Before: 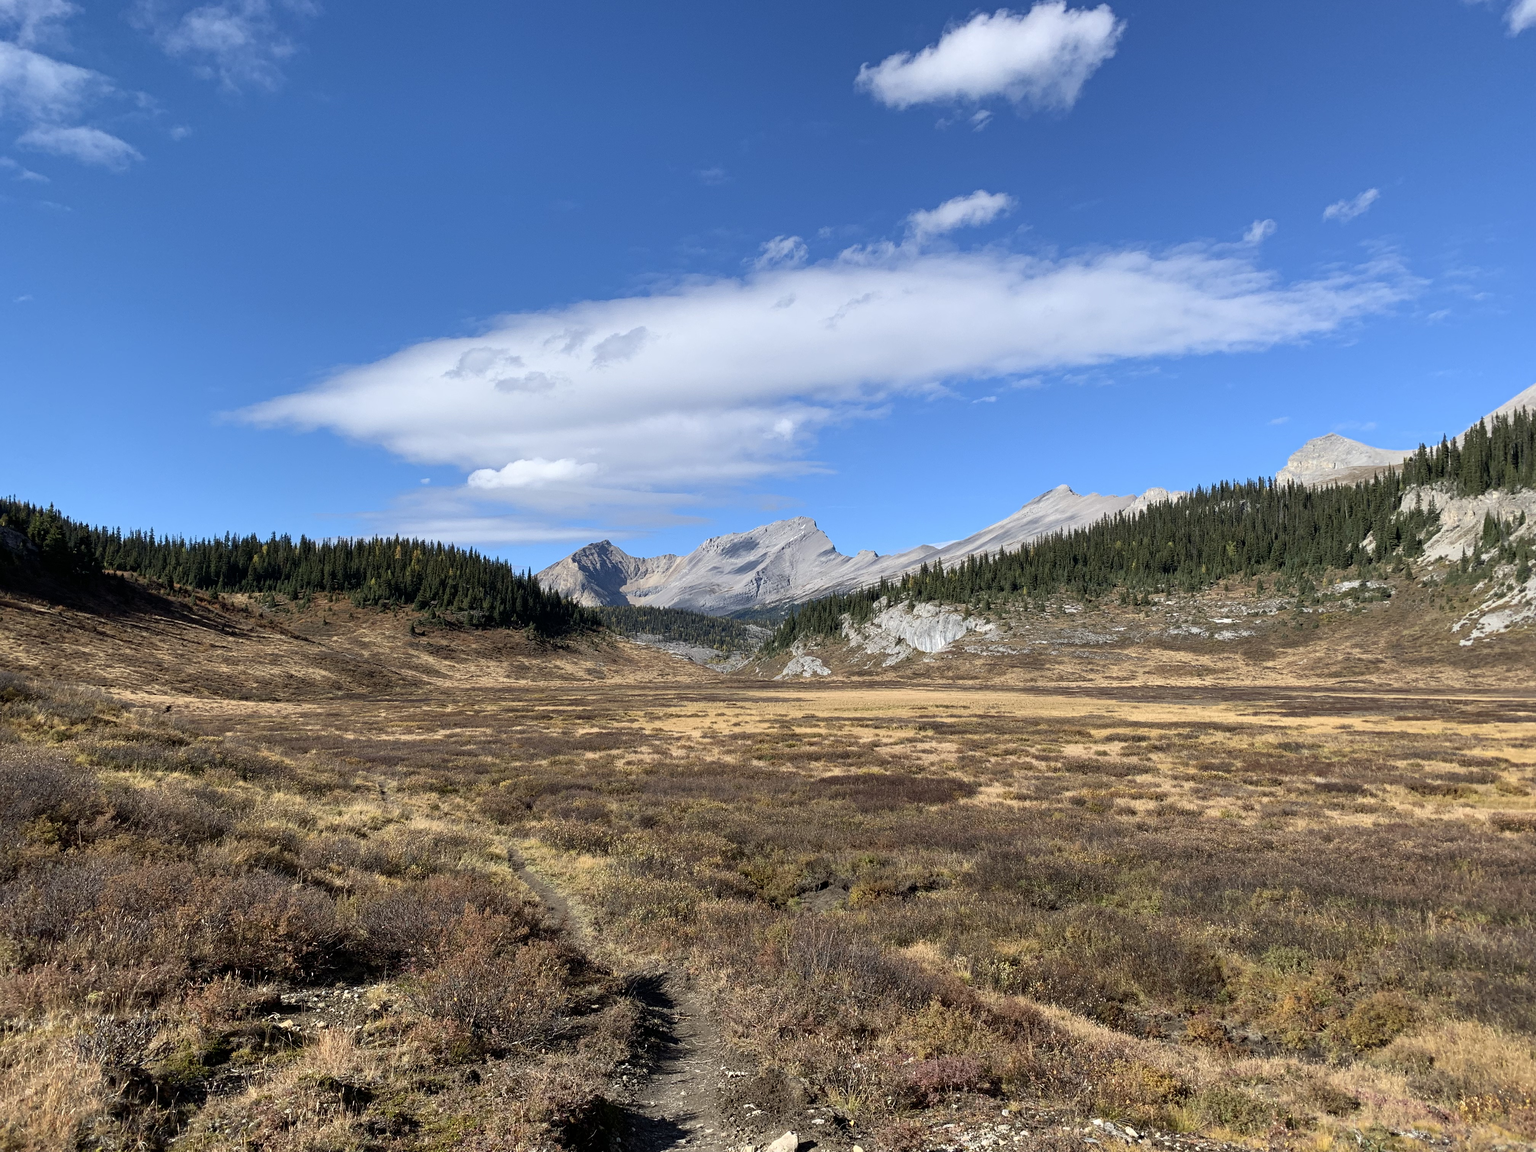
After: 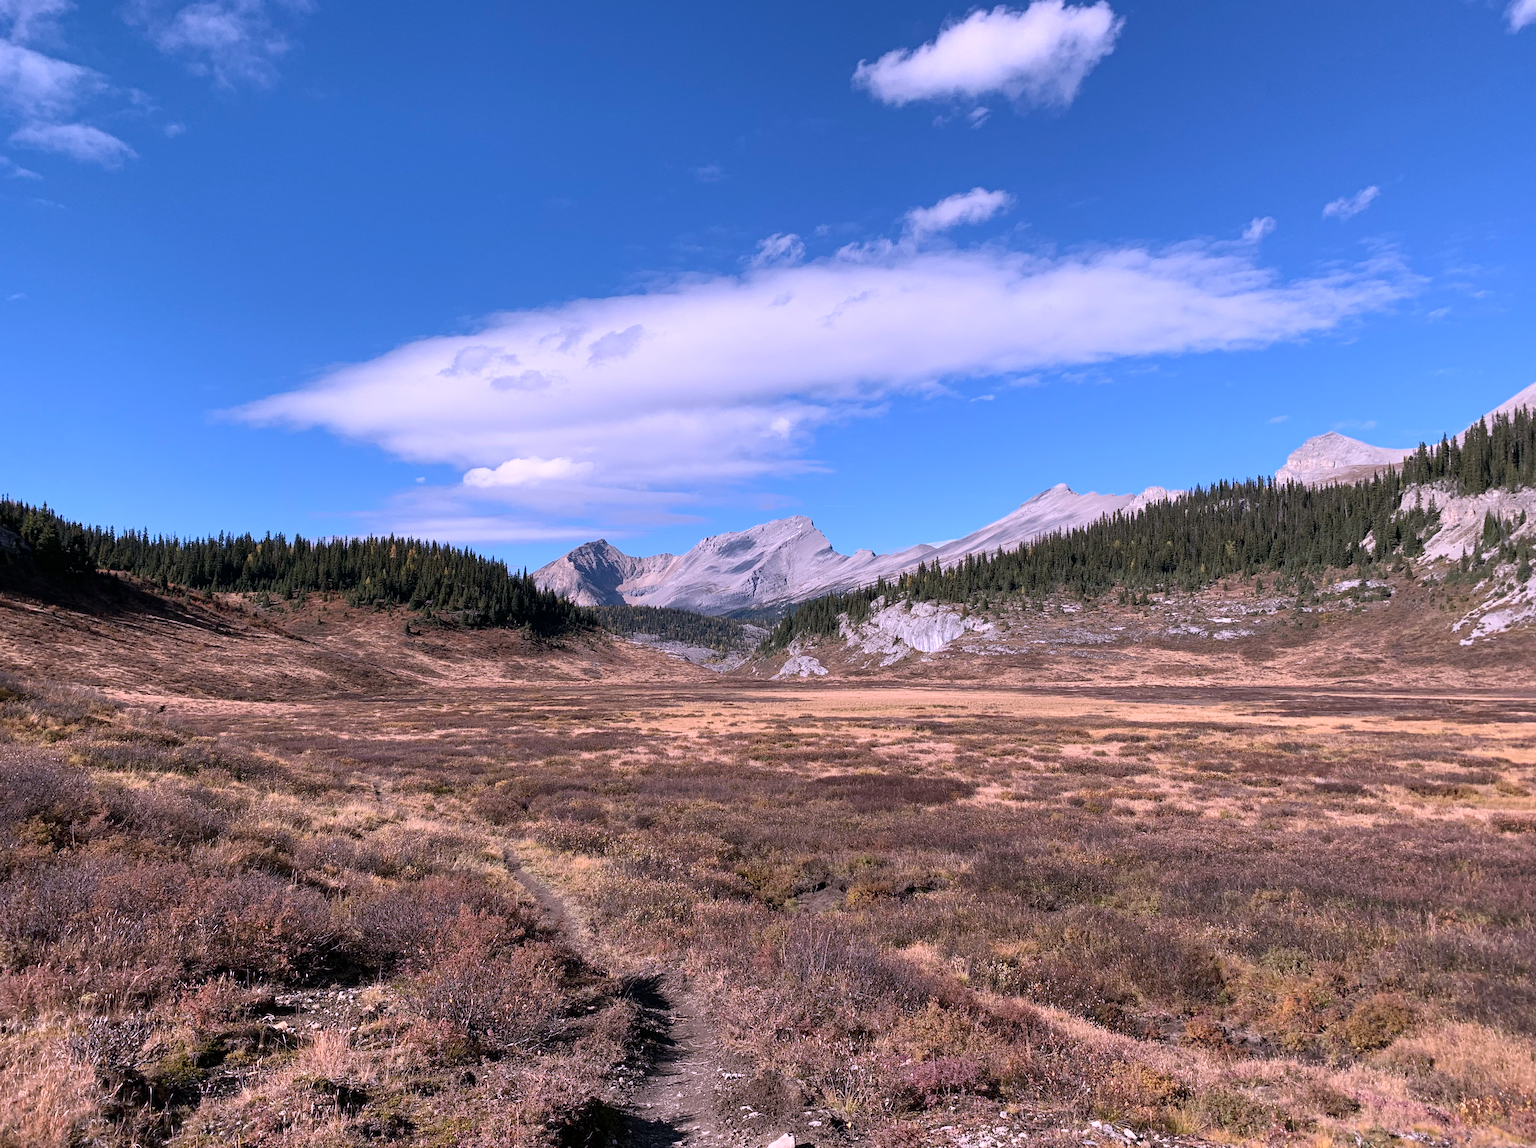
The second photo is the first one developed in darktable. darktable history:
crop and rotate: left 0.477%, top 0.352%, bottom 0.403%
color correction: highlights a* 16.2, highlights b* -20.05
